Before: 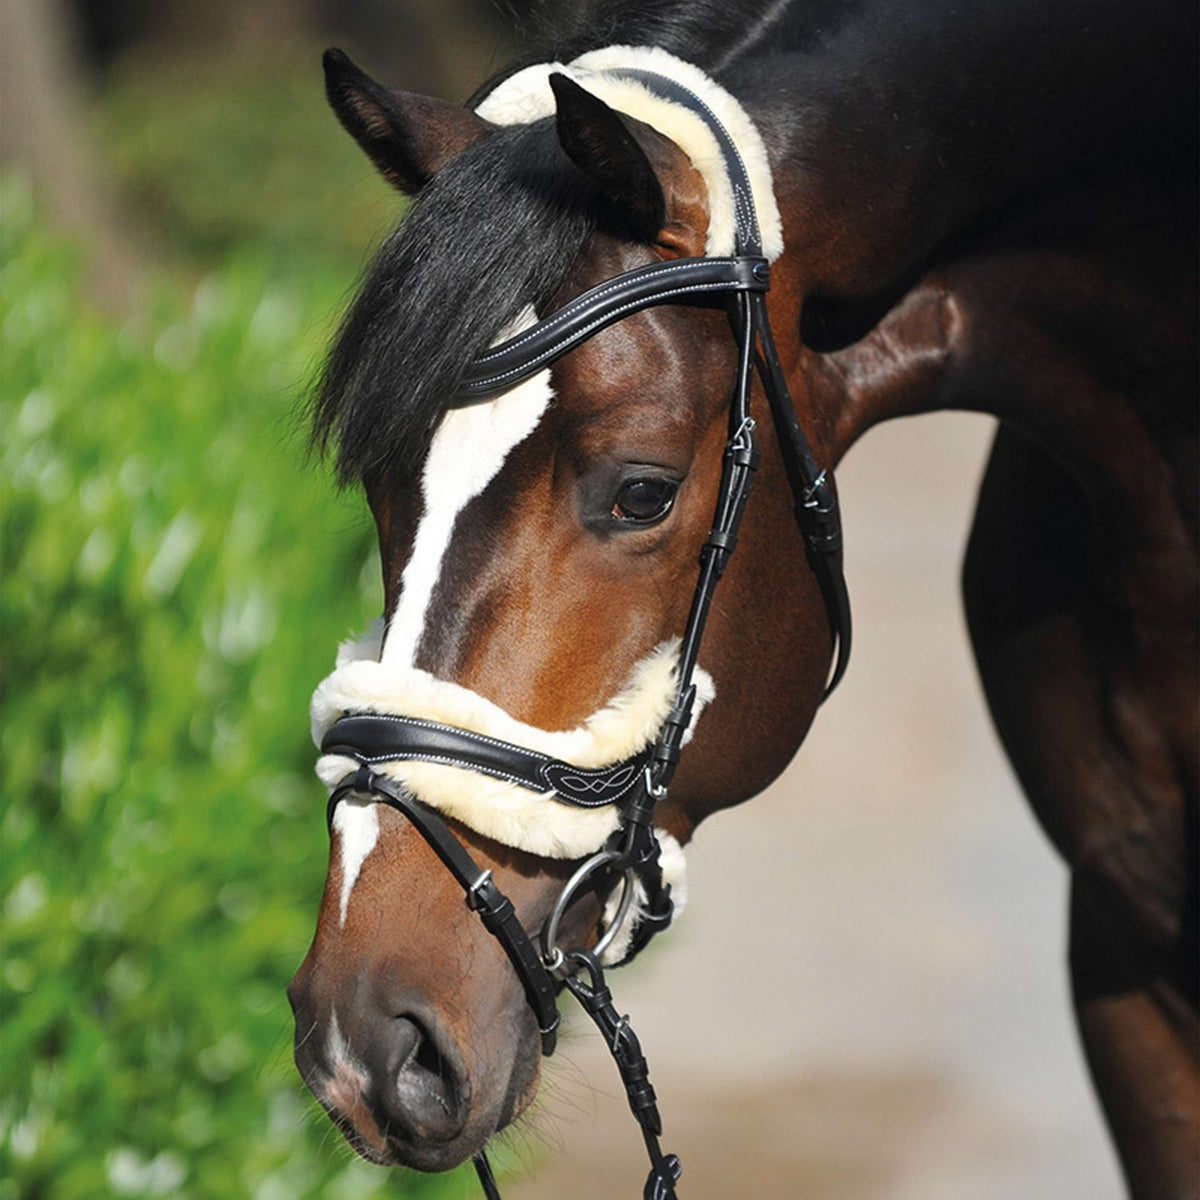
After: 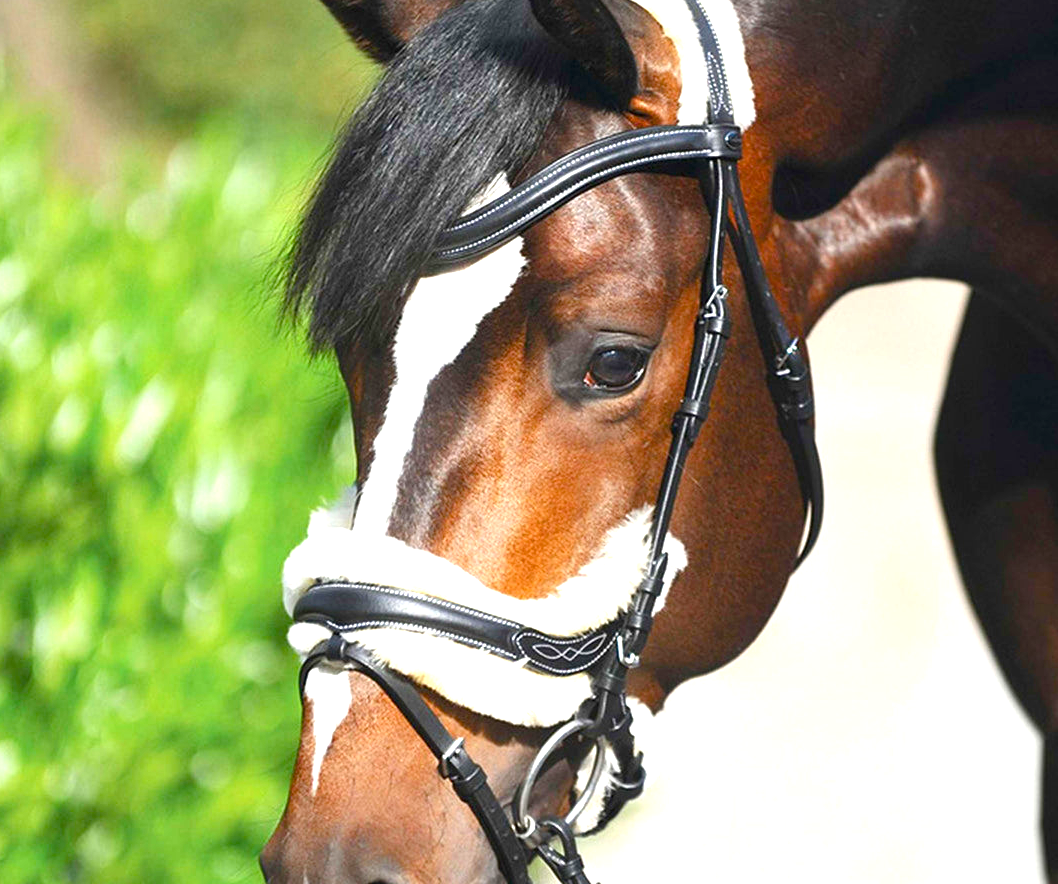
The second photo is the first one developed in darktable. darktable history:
crop and rotate: left 2.41%, top 11.059%, right 9.386%, bottom 15.205%
color balance rgb: perceptual saturation grading › global saturation 27.604%, perceptual saturation grading › highlights -25.207%, perceptual saturation grading › shadows 26.023%
exposure: black level correction 0, exposure 1.199 EV, compensate exposure bias true, compensate highlight preservation false
